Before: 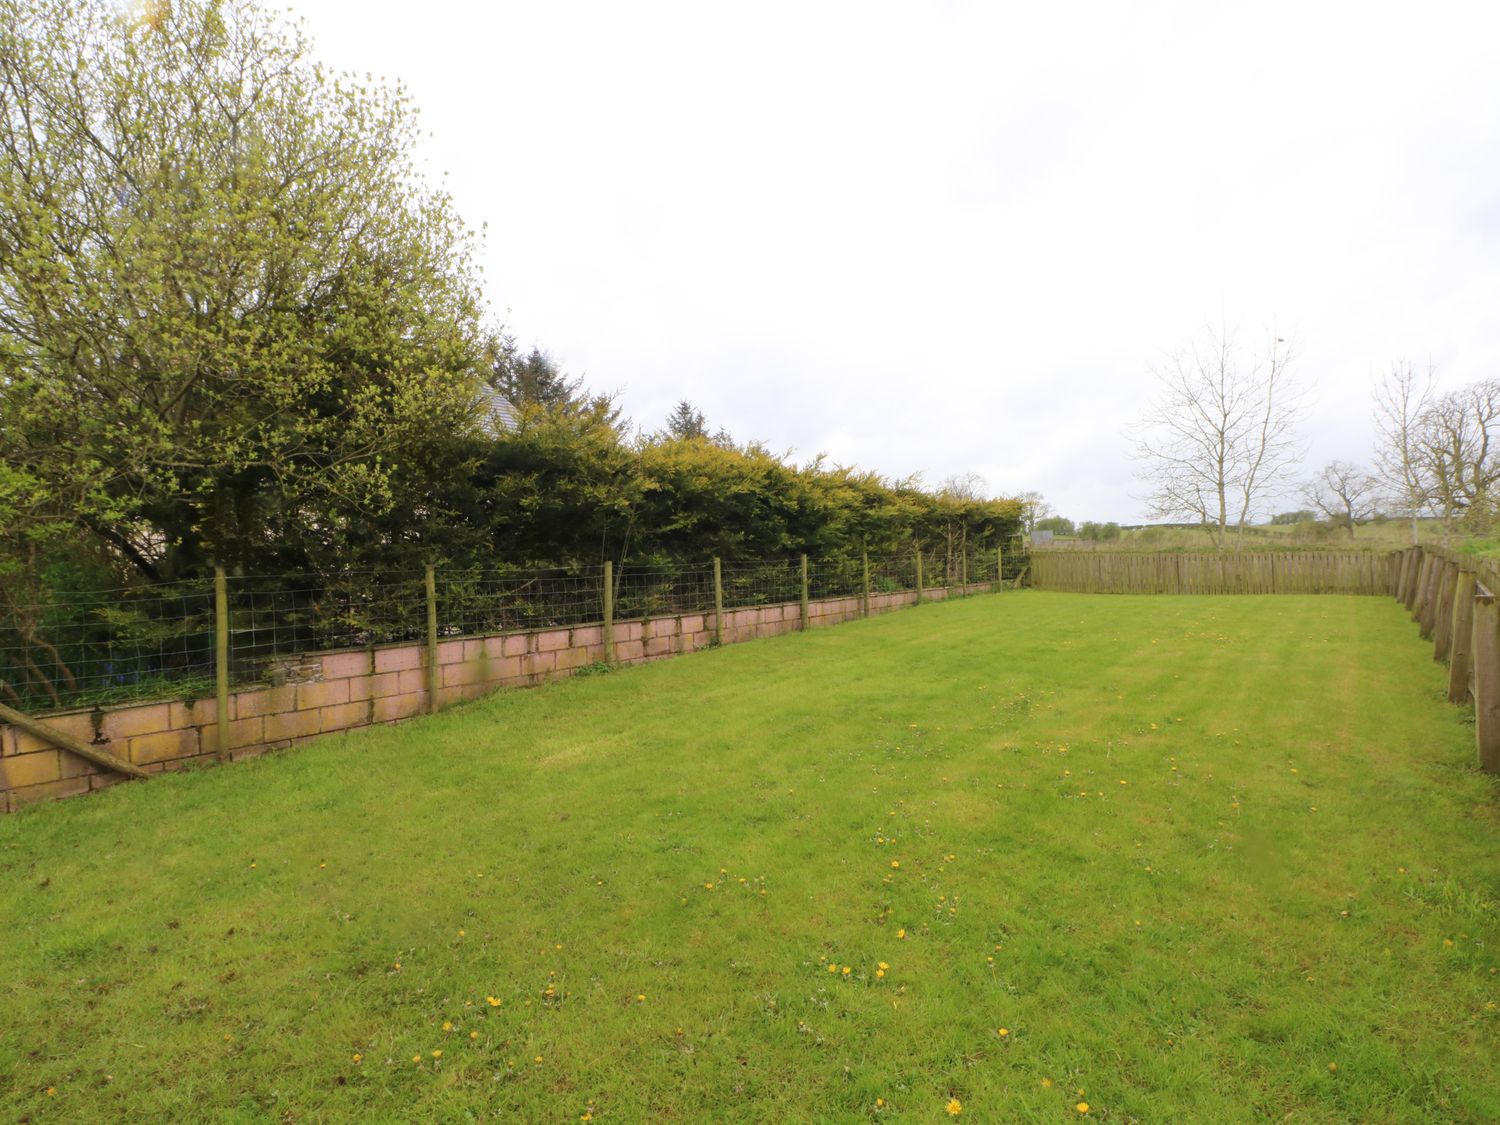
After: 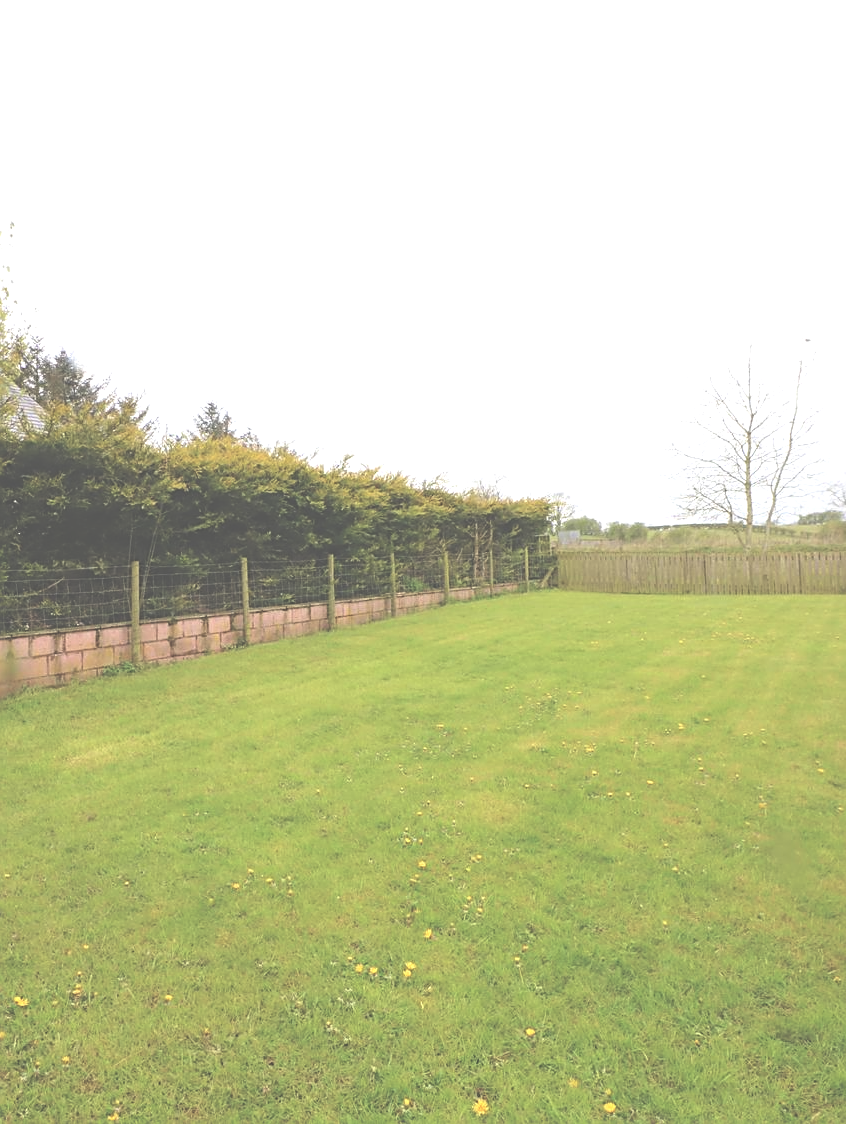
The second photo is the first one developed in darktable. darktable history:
exposure: black level correction -0.071, exposure 0.503 EV, compensate exposure bias true, compensate highlight preservation false
crop: left 31.546%, top 0.01%, right 12.037%
contrast brightness saturation: contrast 0.081, saturation 0.016
sharpen: on, module defaults
